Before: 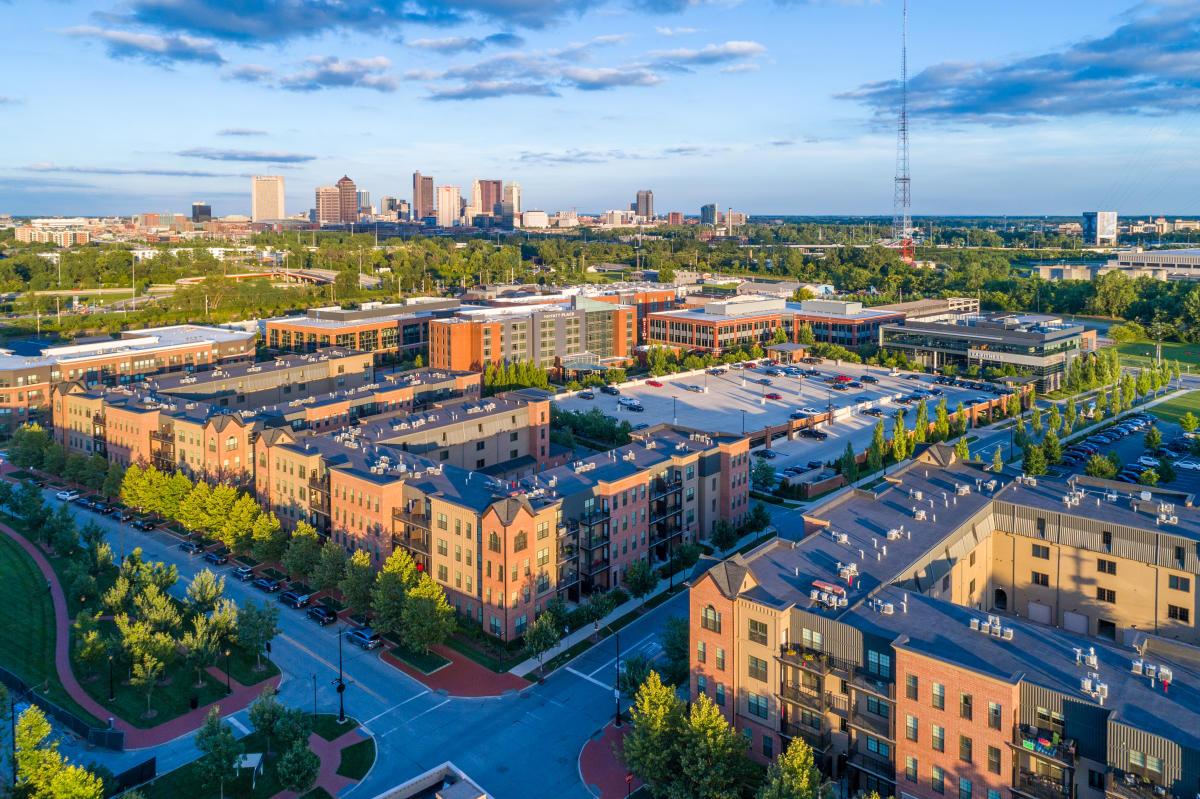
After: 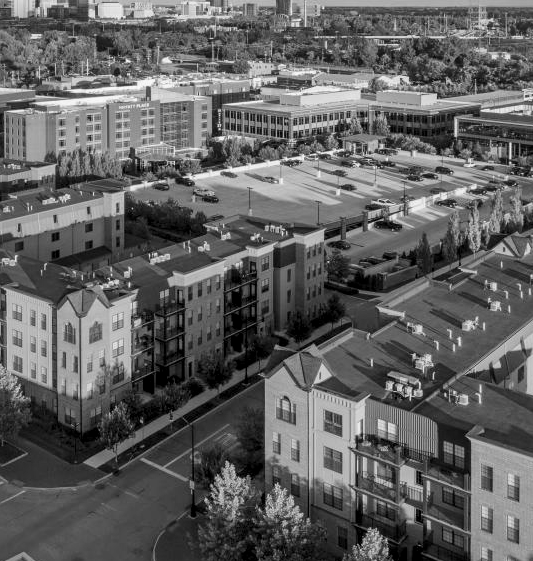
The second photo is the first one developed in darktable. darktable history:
local contrast: mode bilateral grid, contrast 20, coarseness 50, detail 161%, midtone range 0.2
crop: left 35.432%, top 26.233%, right 20.145%, bottom 3.432%
monochrome: a -92.57, b 58.91
